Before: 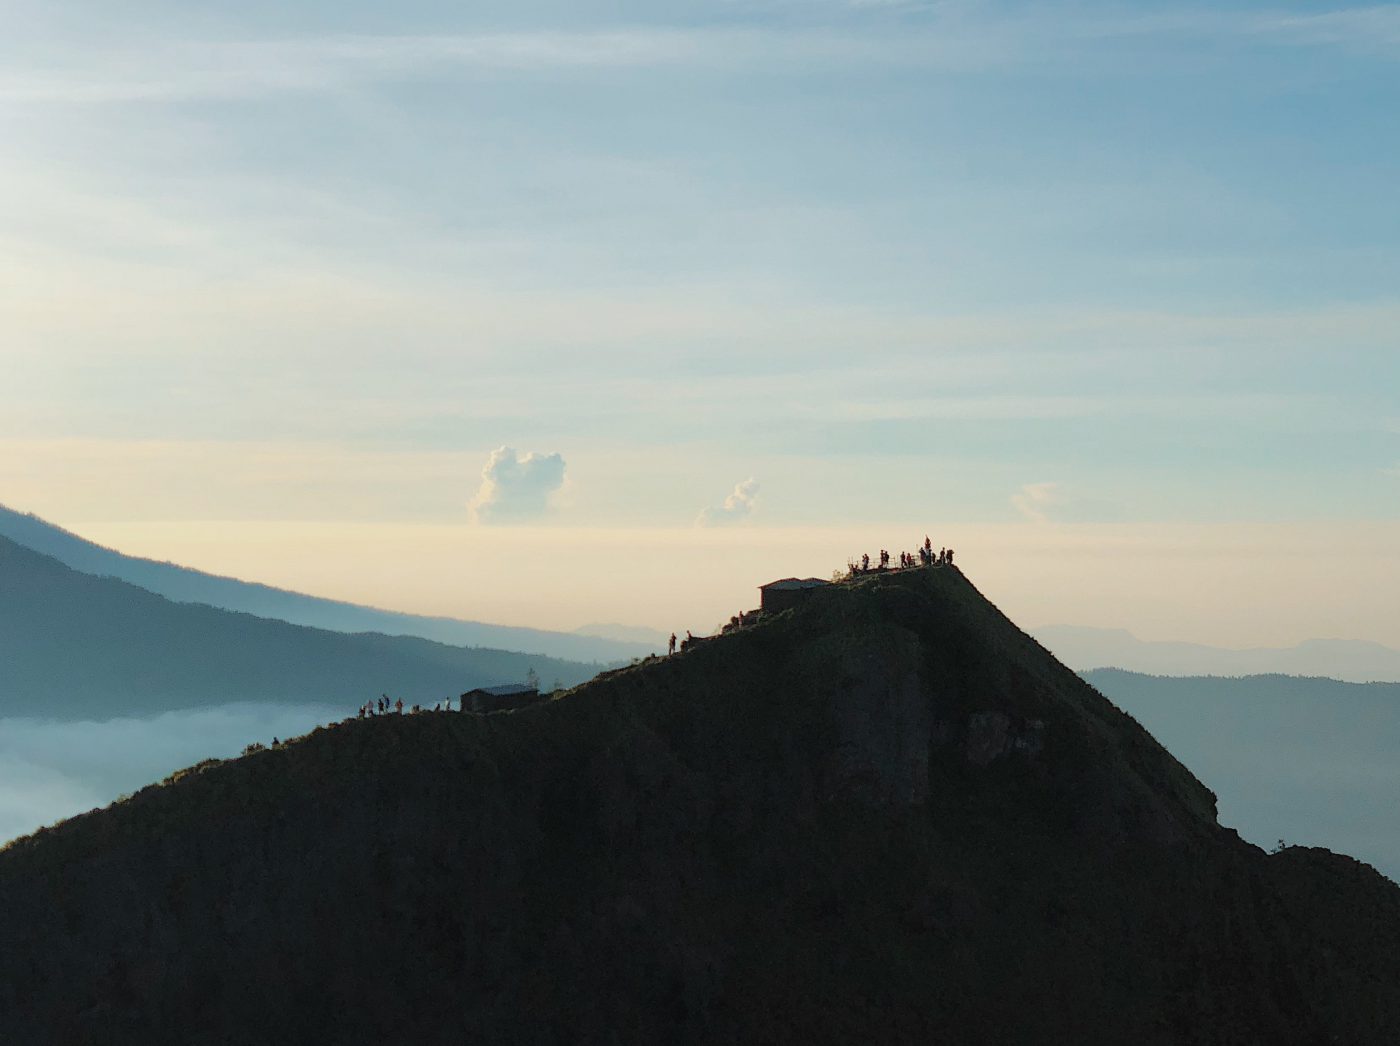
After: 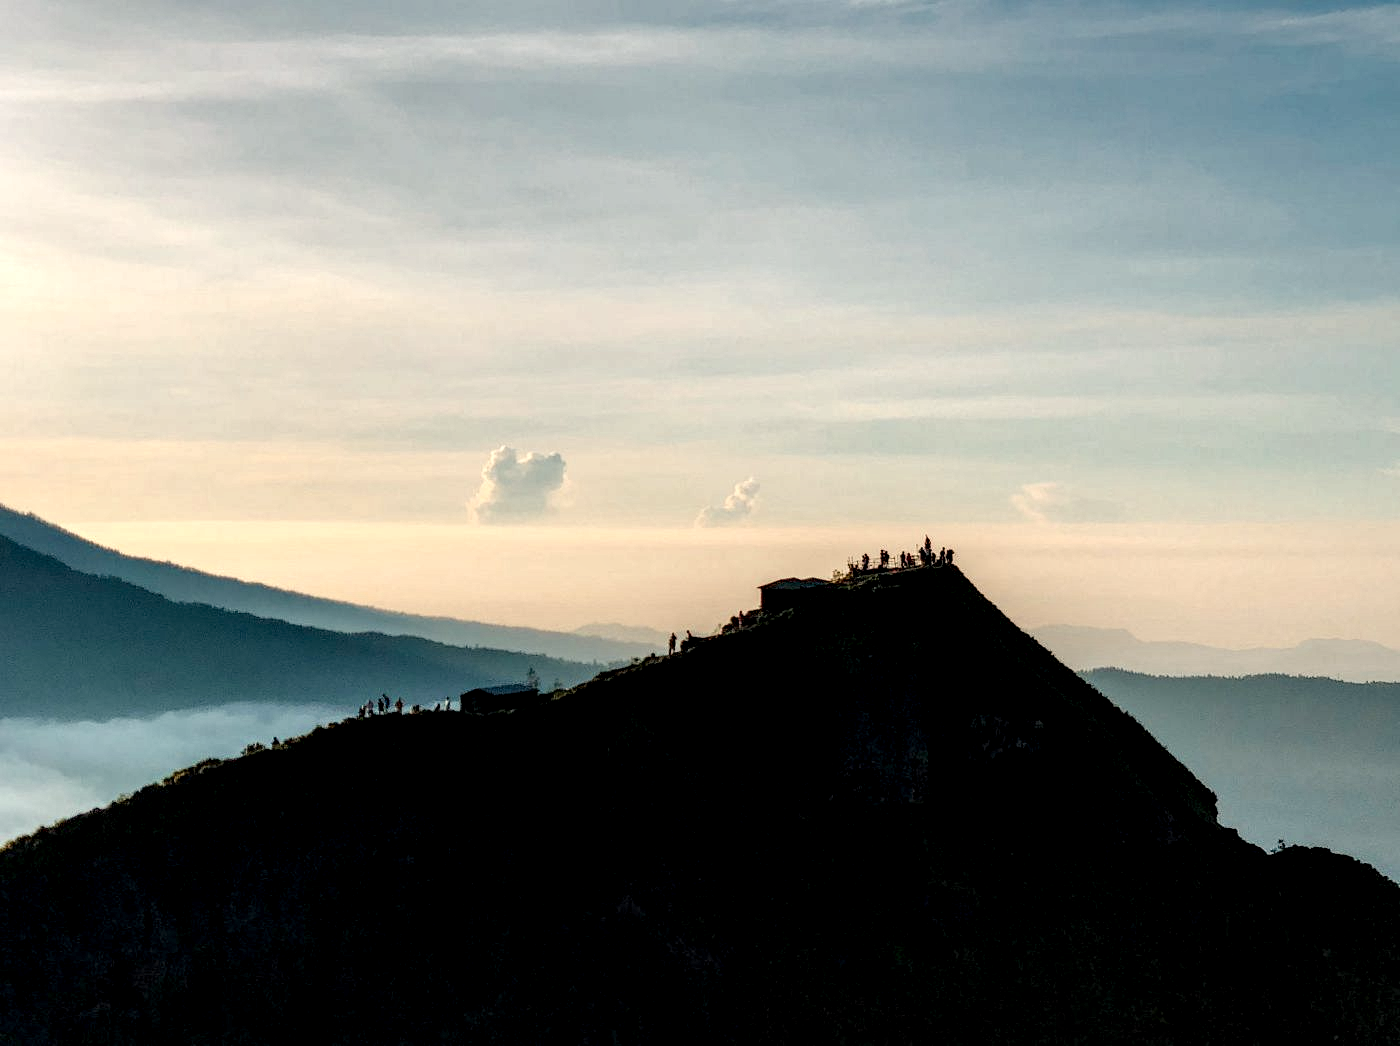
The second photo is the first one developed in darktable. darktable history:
local contrast: shadows 180%, detail 223%
color balance rgb: highlights gain › chroma 2.98%, highlights gain › hue 60.15°, perceptual saturation grading › global saturation 20%, perceptual saturation grading › highlights -25.766%, perceptual saturation grading › shadows 24.738%, global vibrance 9.601%
